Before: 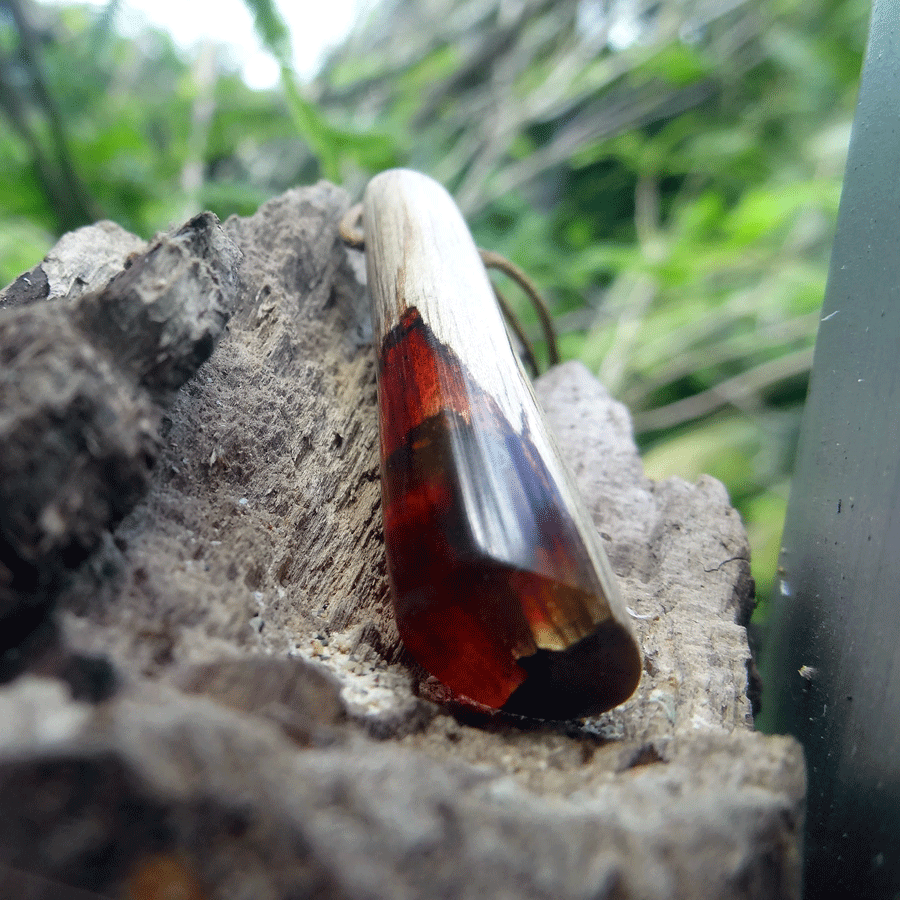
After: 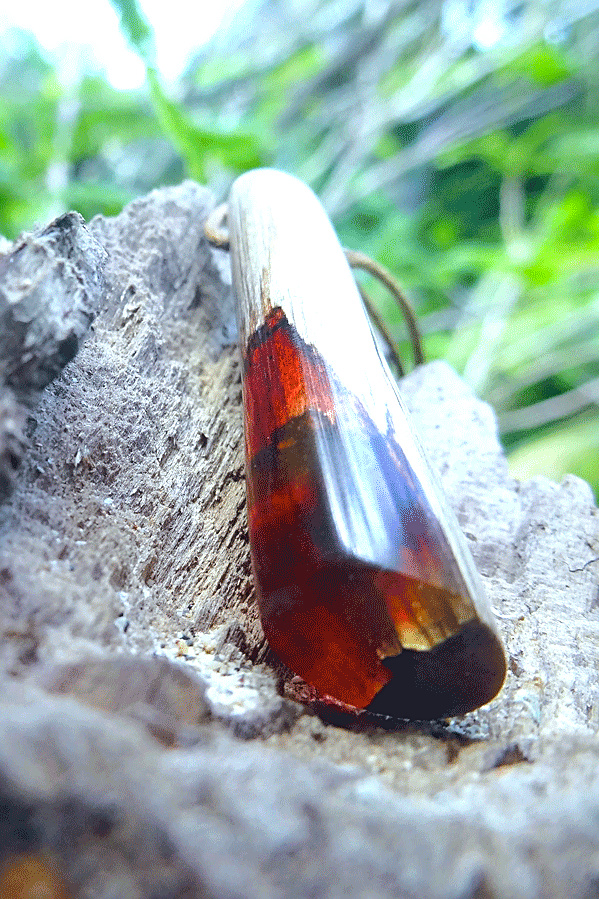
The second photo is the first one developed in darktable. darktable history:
color balance rgb: perceptual saturation grading › global saturation 25%, perceptual brilliance grading › mid-tones 10%, perceptual brilliance grading › shadows 15%, global vibrance 20%
sharpen: on, module defaults
exposure: black level correction 0, exposure 0.95 EV, compensate exposure bias true, compensate highlight preservation false
crop and rotate: left 15.055%, right 18.278%
white balance: red 0.924, blue 1.095
contrast brightness saturation: contrast -0.1, saturation -0.1
